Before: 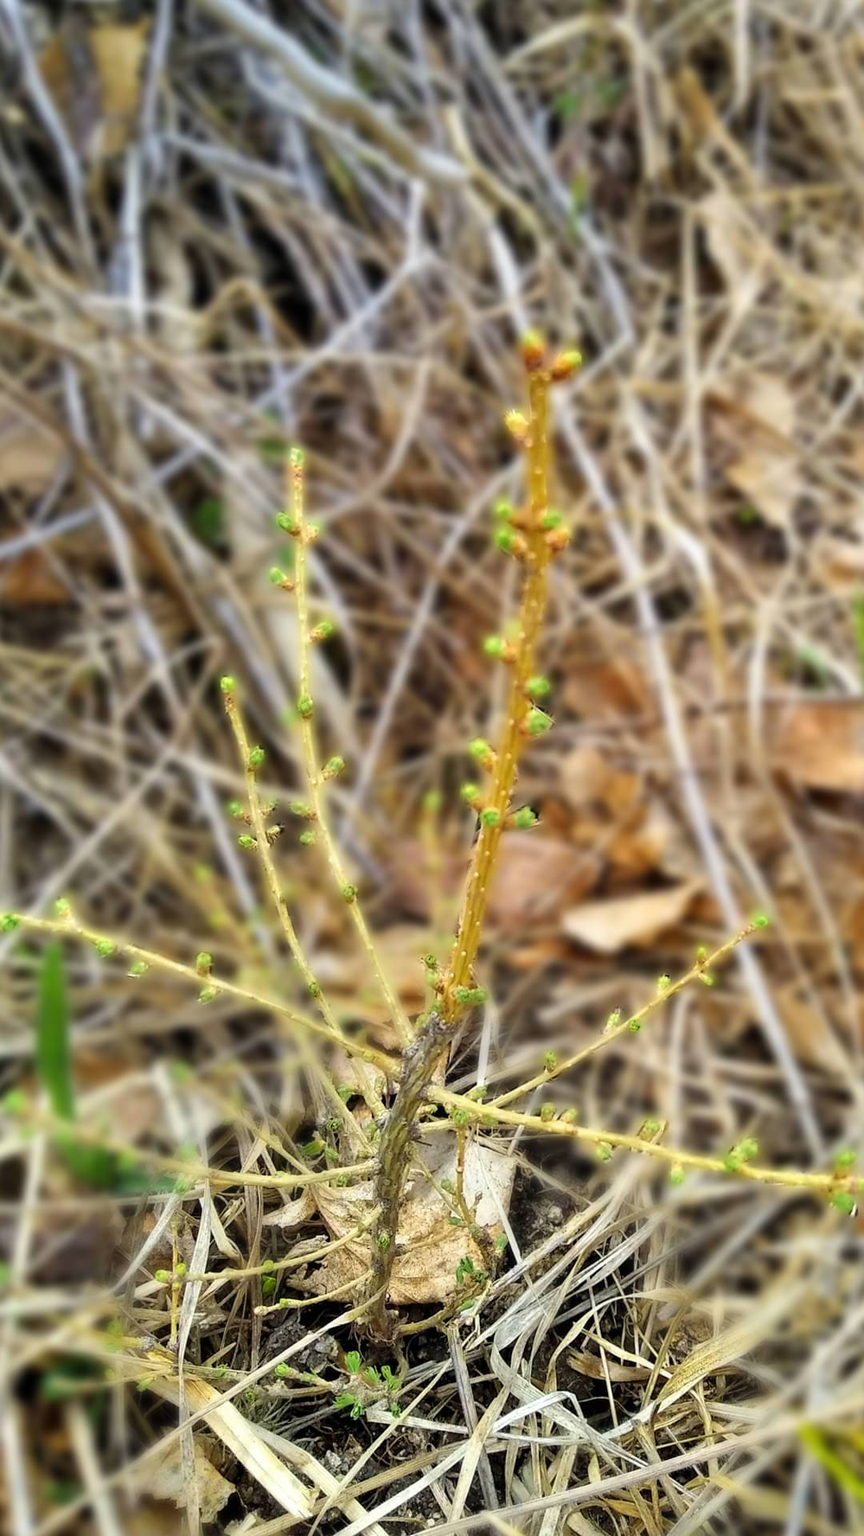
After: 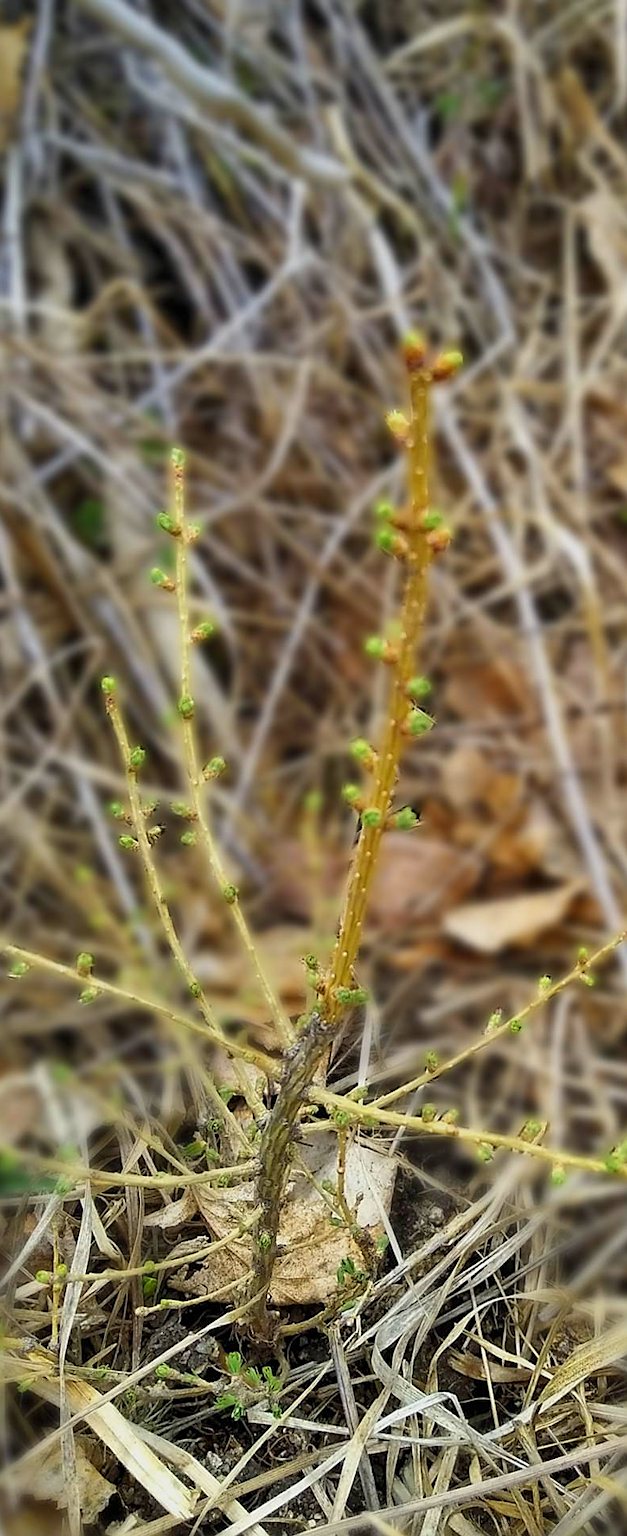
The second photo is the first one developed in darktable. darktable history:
crop: left 13.852%, top 0%, right 13.502%
sharpen: on, module defaults
tone equalizer: -8 EV 0.269 EV, -7 EV 0.388 EV, -6 EV 0.448 EV, -5 EV 0.245 EV, -3 EV -0.253 EV, -2 EV -0.405 EV, -1 EV -0.443 EV, +0 EV -0.239 EV
